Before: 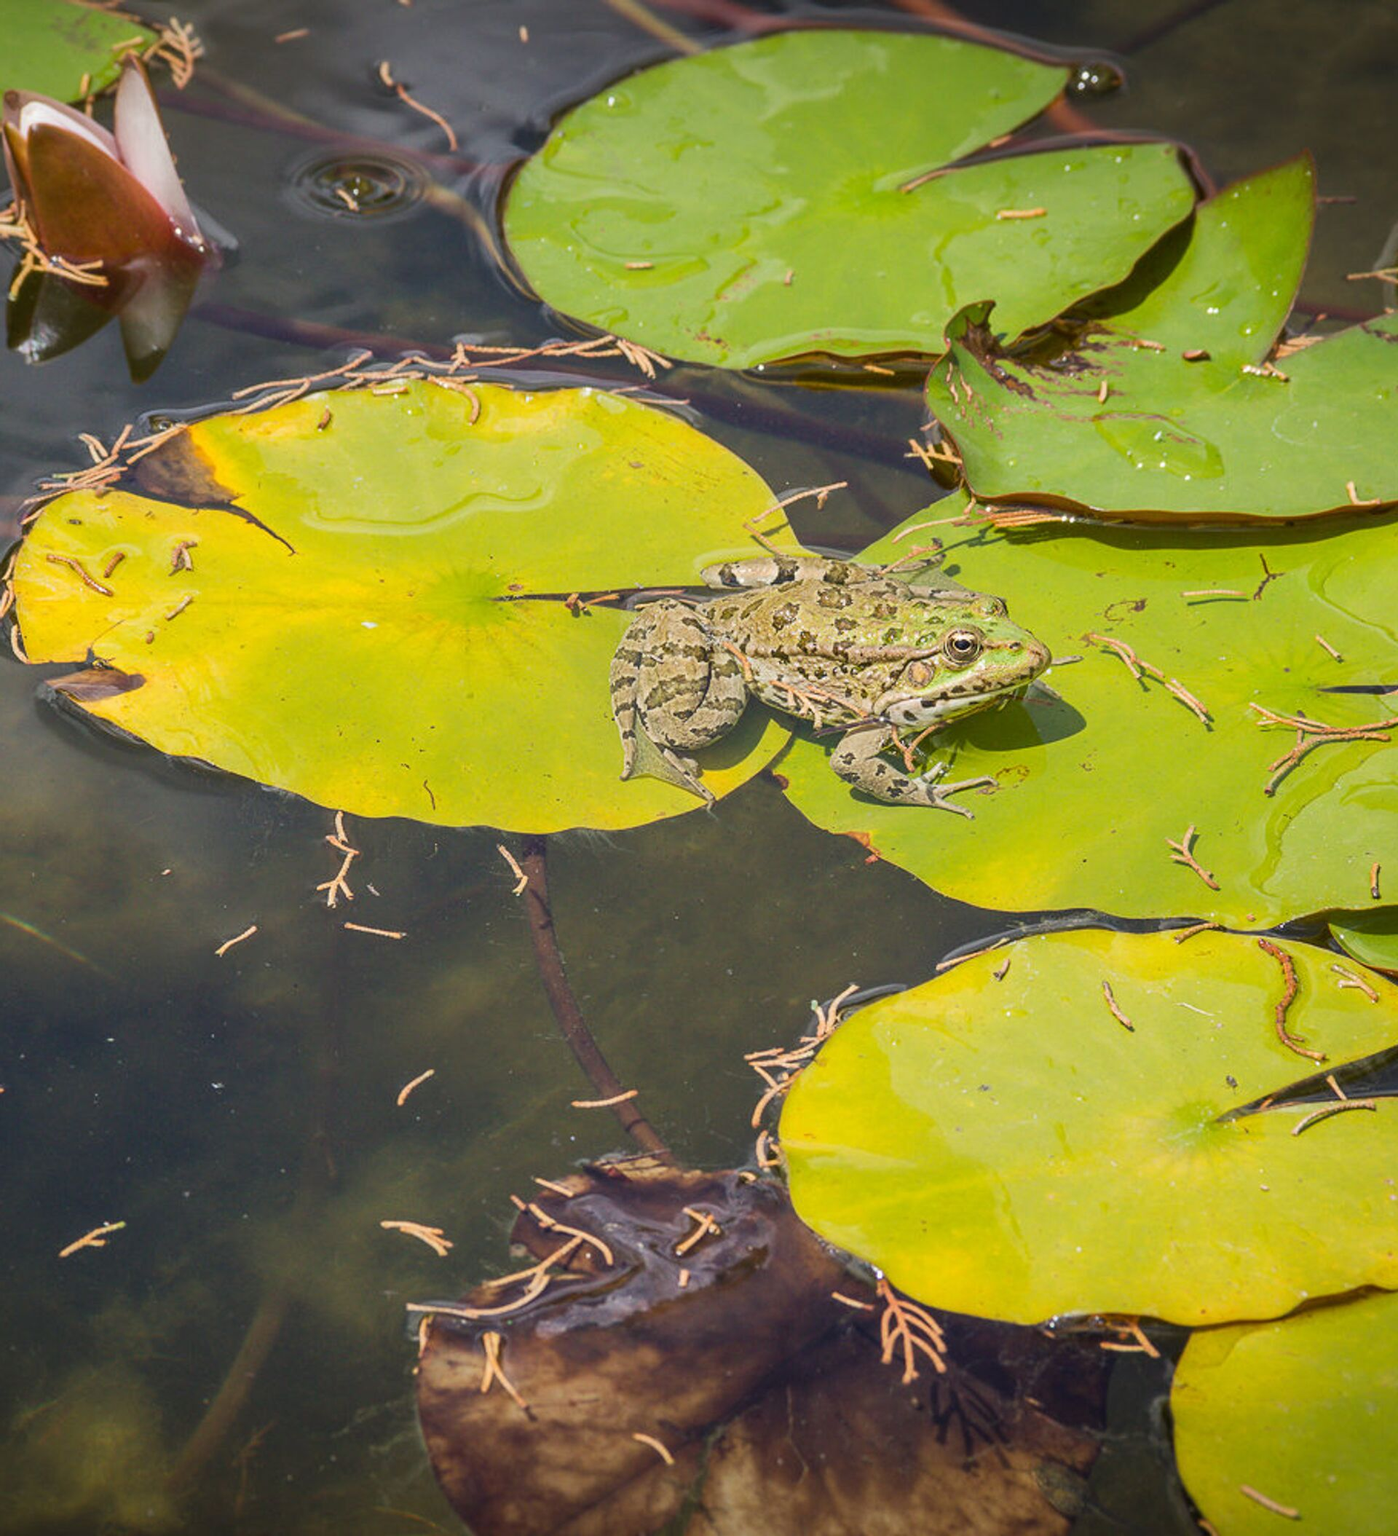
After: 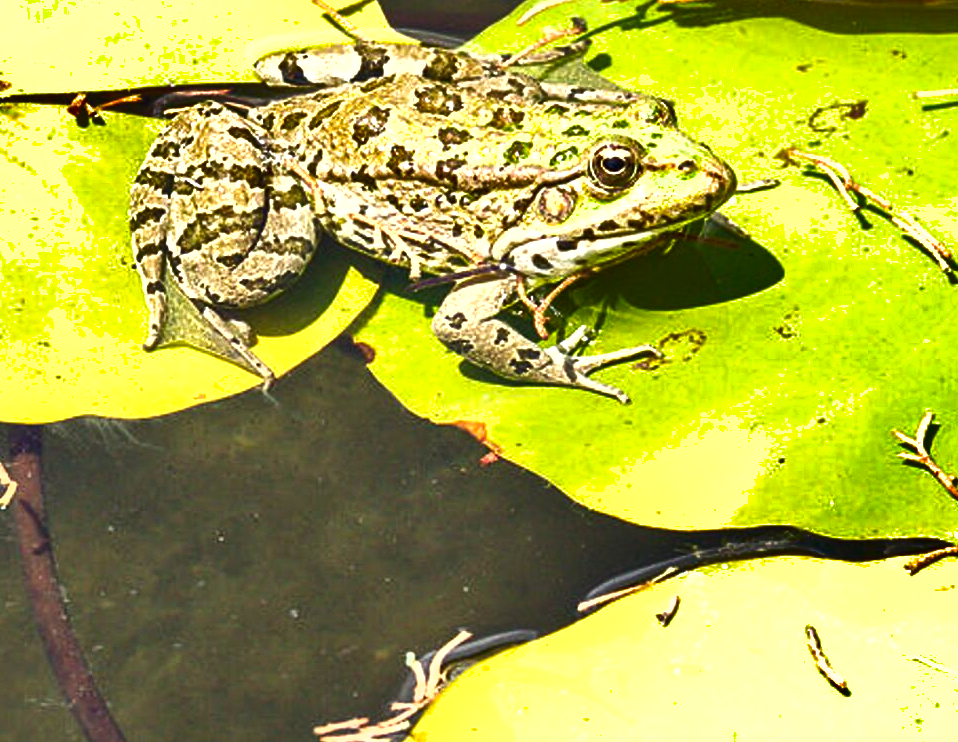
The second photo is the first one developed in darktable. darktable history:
exposure: black level correction -0.005, exposure 1.004 EV, compensate highlight preservation false
crop: left 36.889%, top 34.228%, right 13.21%, bottom 30.576%
contrast brightness saturation: brightness -0.254, saturation 0.197
shadows and highlights: radius 119.51, shadows 42.3, highlights -61.72, soften with gaussian
local contrast: mode bilateral grid, contrast 24, coarseness 59, detail 150%, midtone range 0.2
